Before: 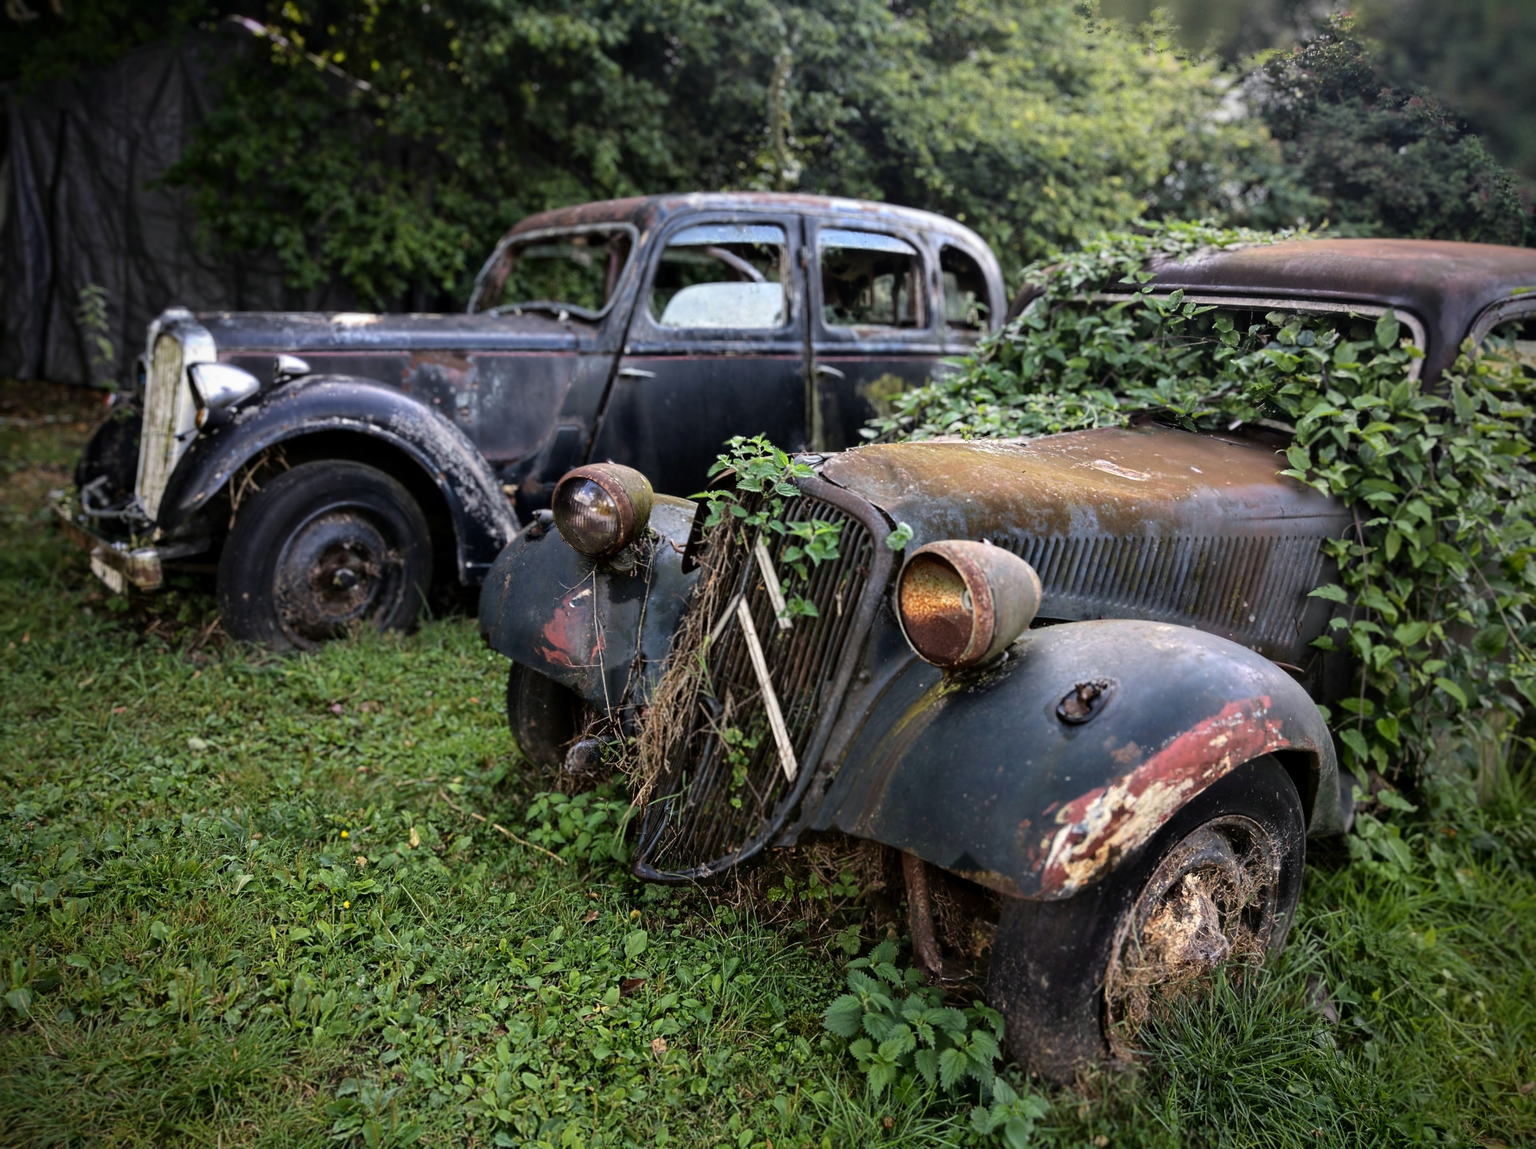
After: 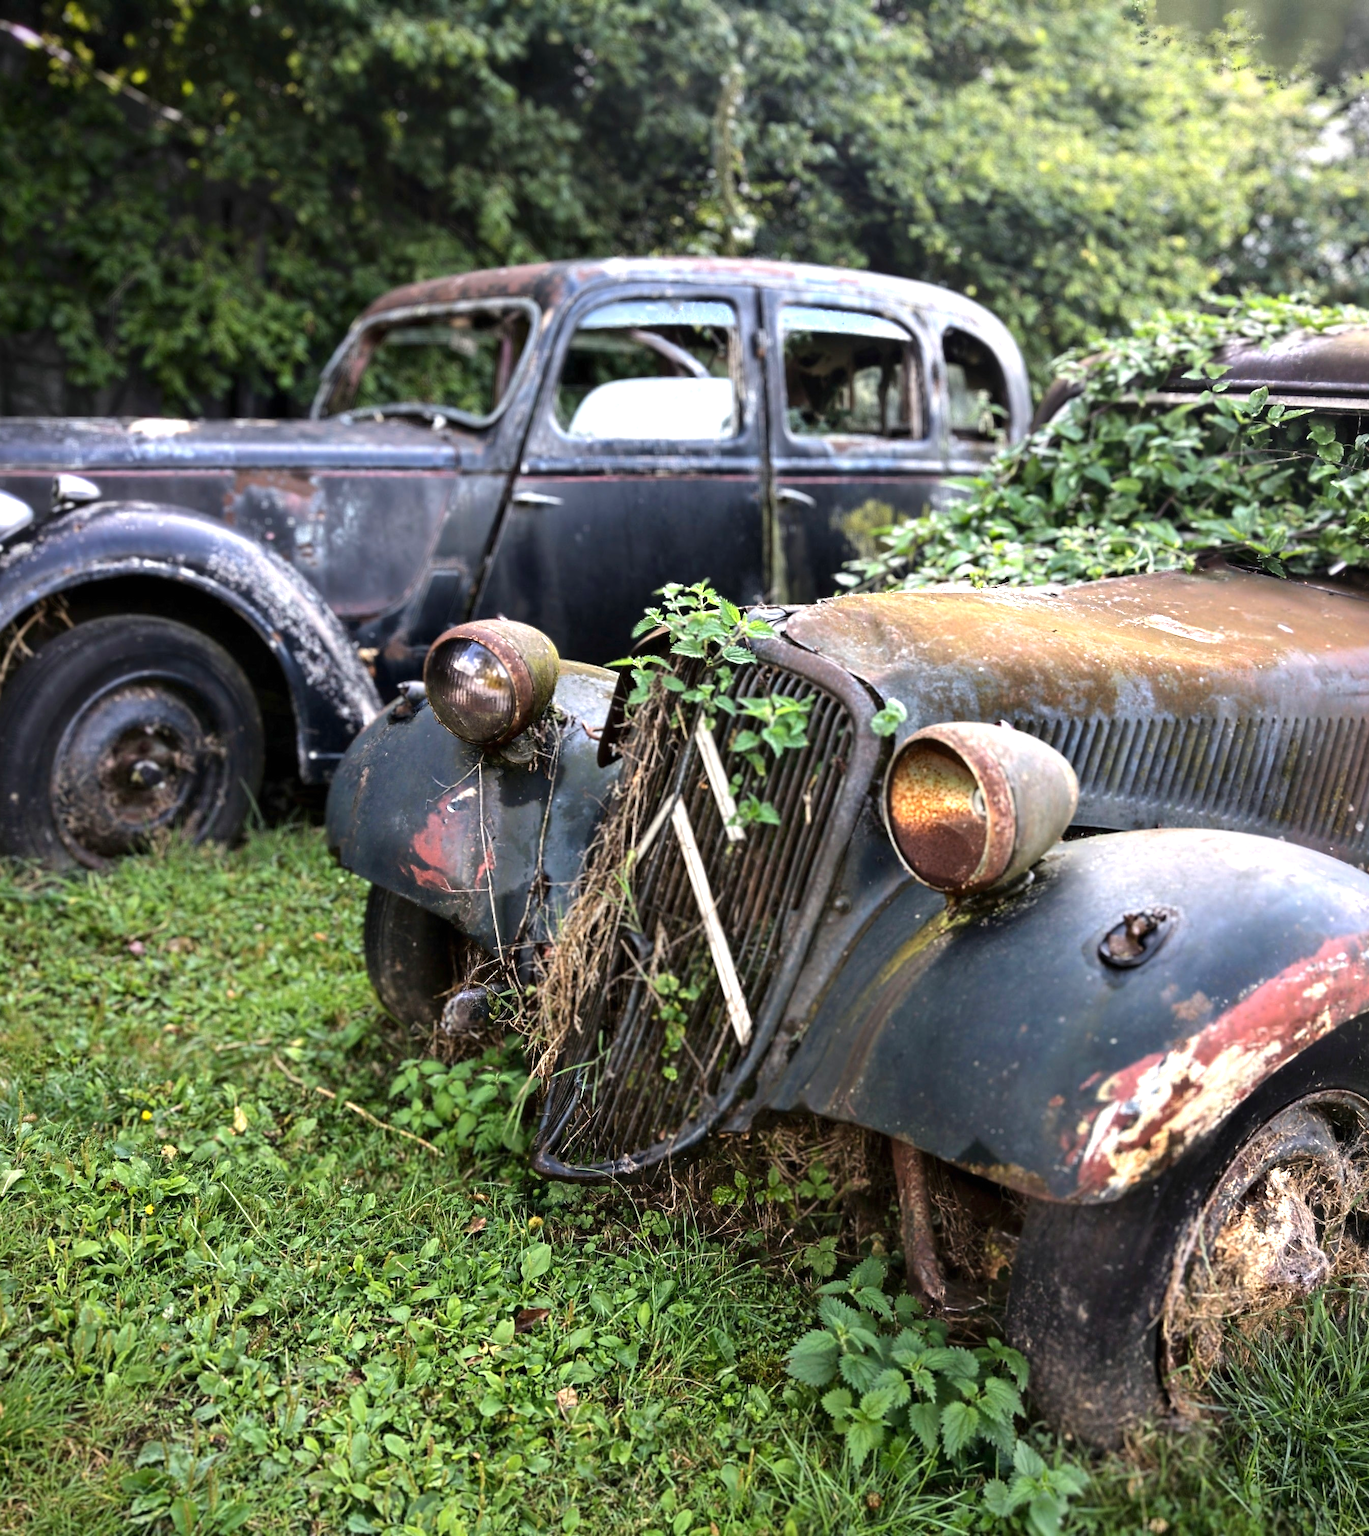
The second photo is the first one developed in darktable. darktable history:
exposure: black level correction 0, exposure 0.9 EV, compensate highlight preservation false
crop and rotate: left 15.32%, right 17.963%
